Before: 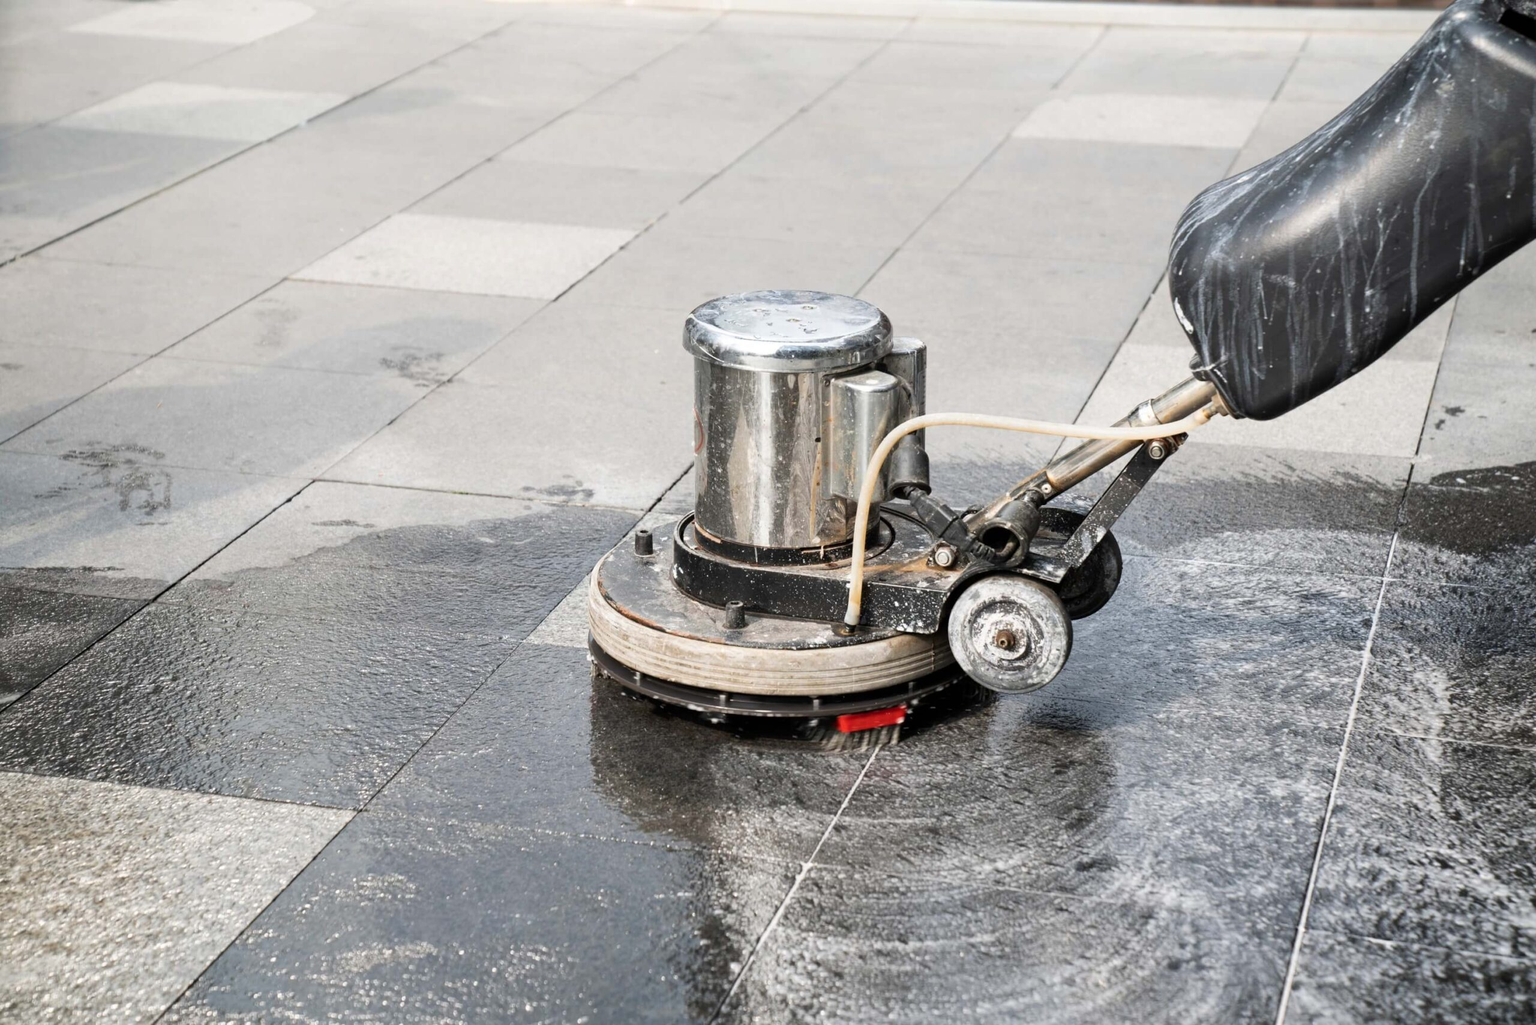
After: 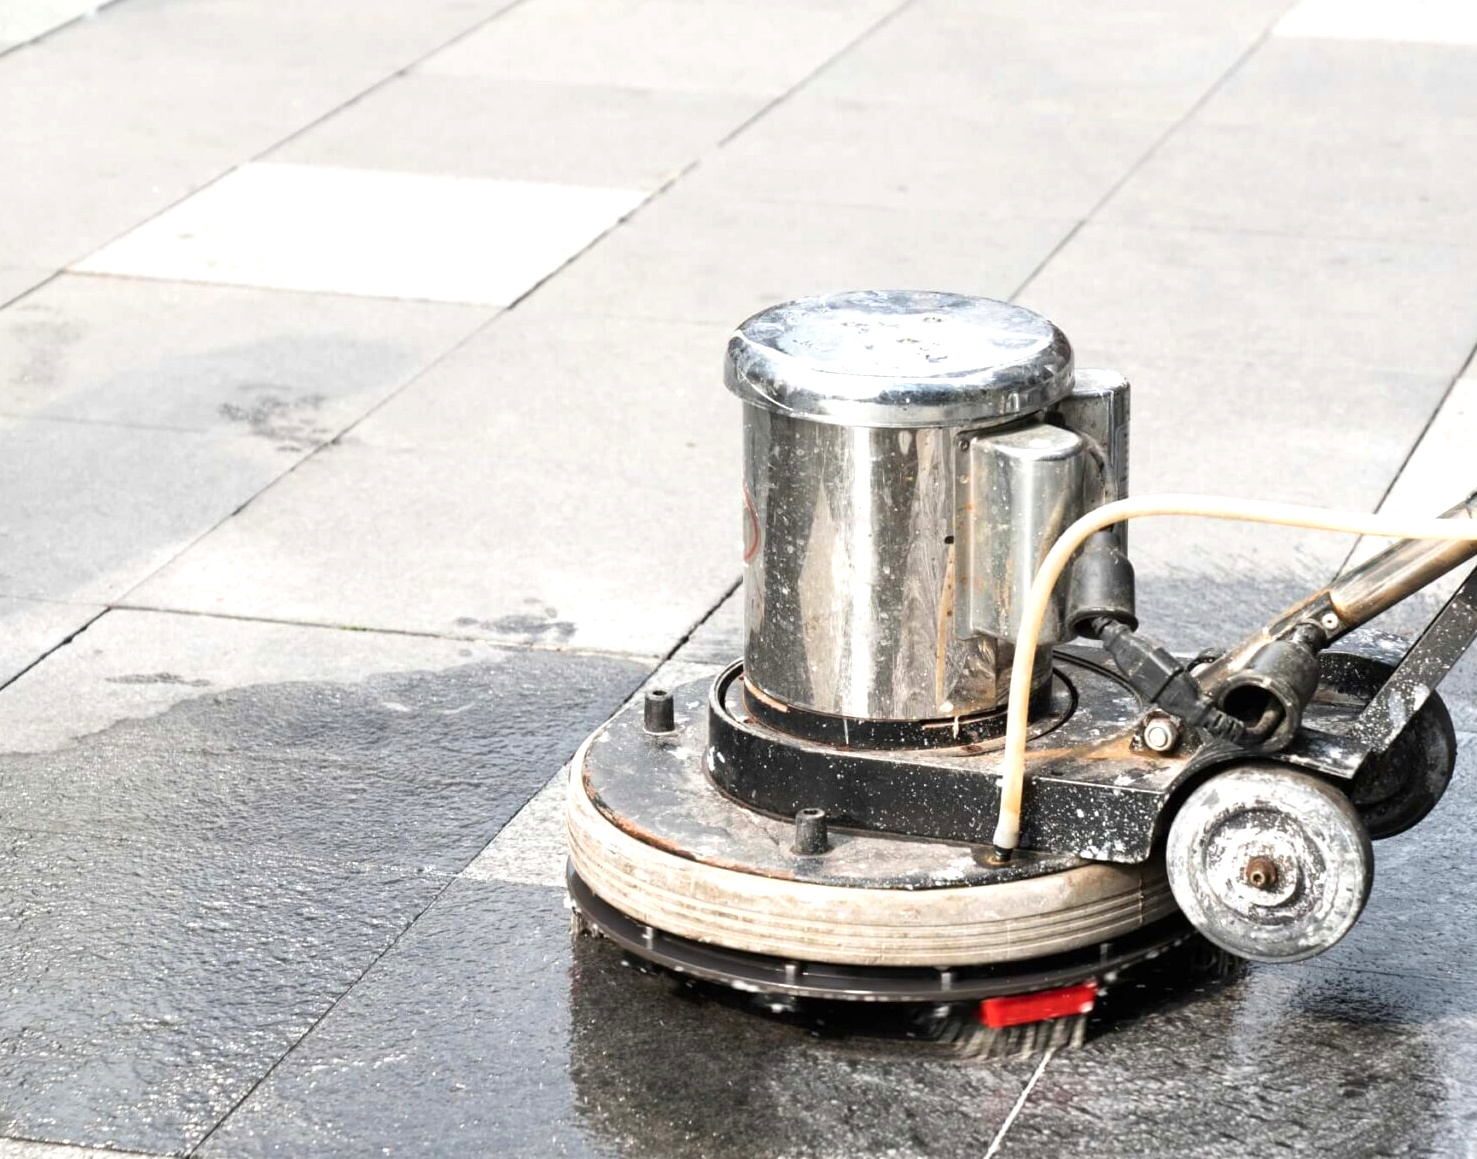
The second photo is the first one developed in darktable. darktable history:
crop: left 16.204%, top 11.317%, right 26.087%, bottom 20.78%
exposure: black level correction 0, exposure 0.498 EV, compensate highlight preservation false
